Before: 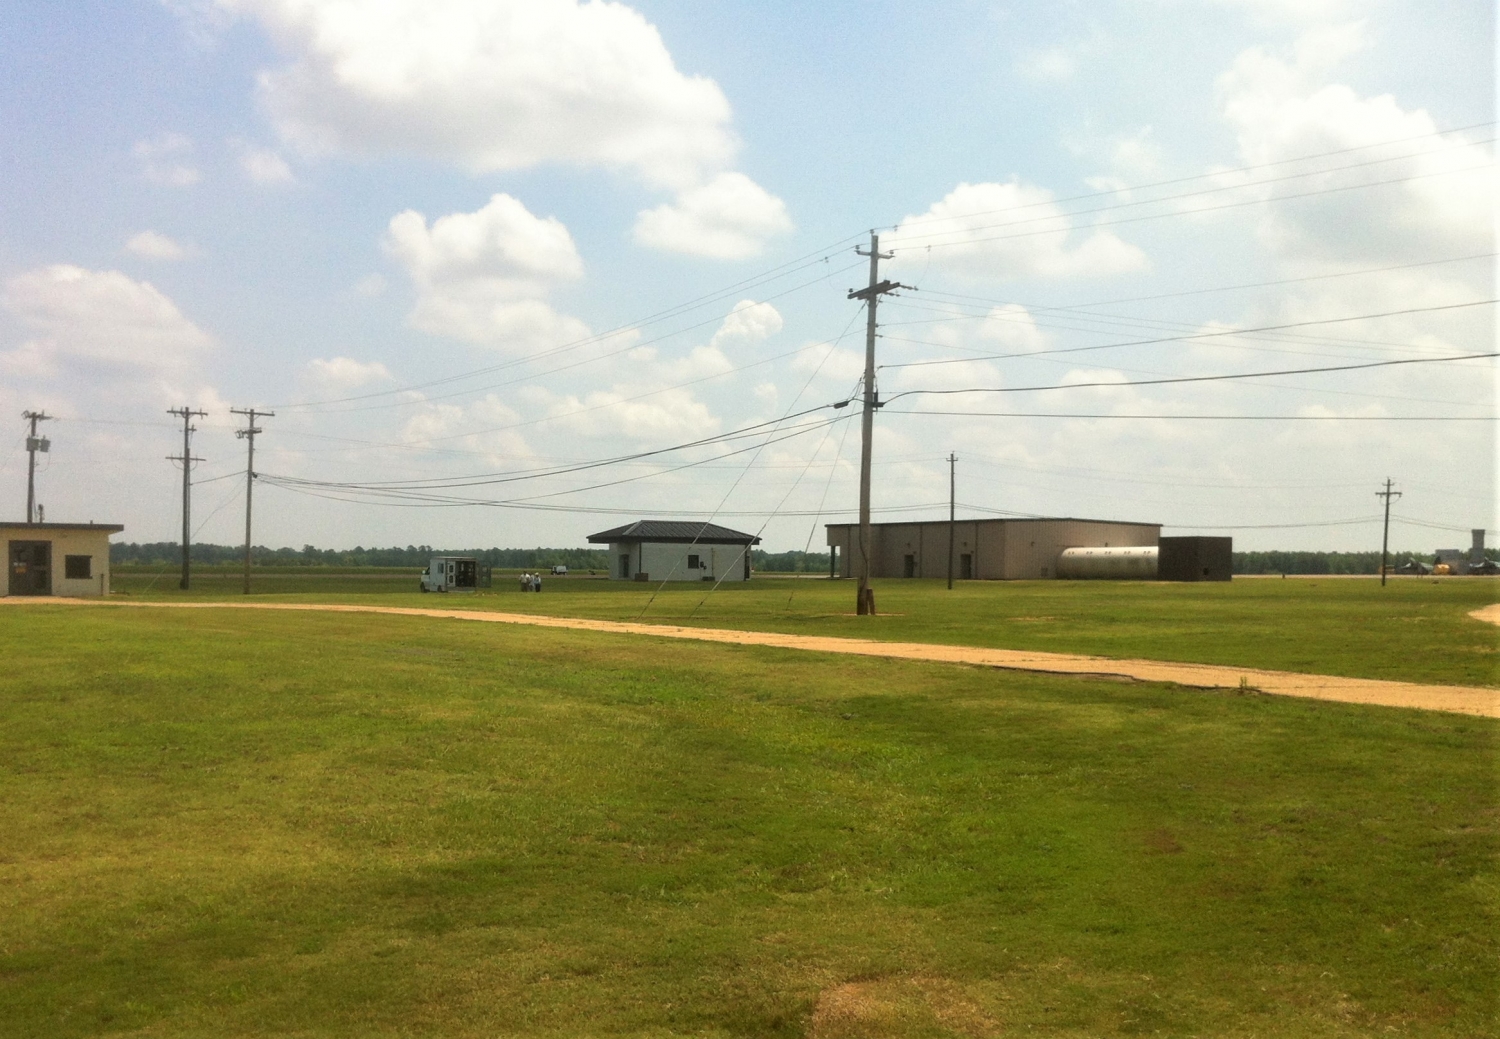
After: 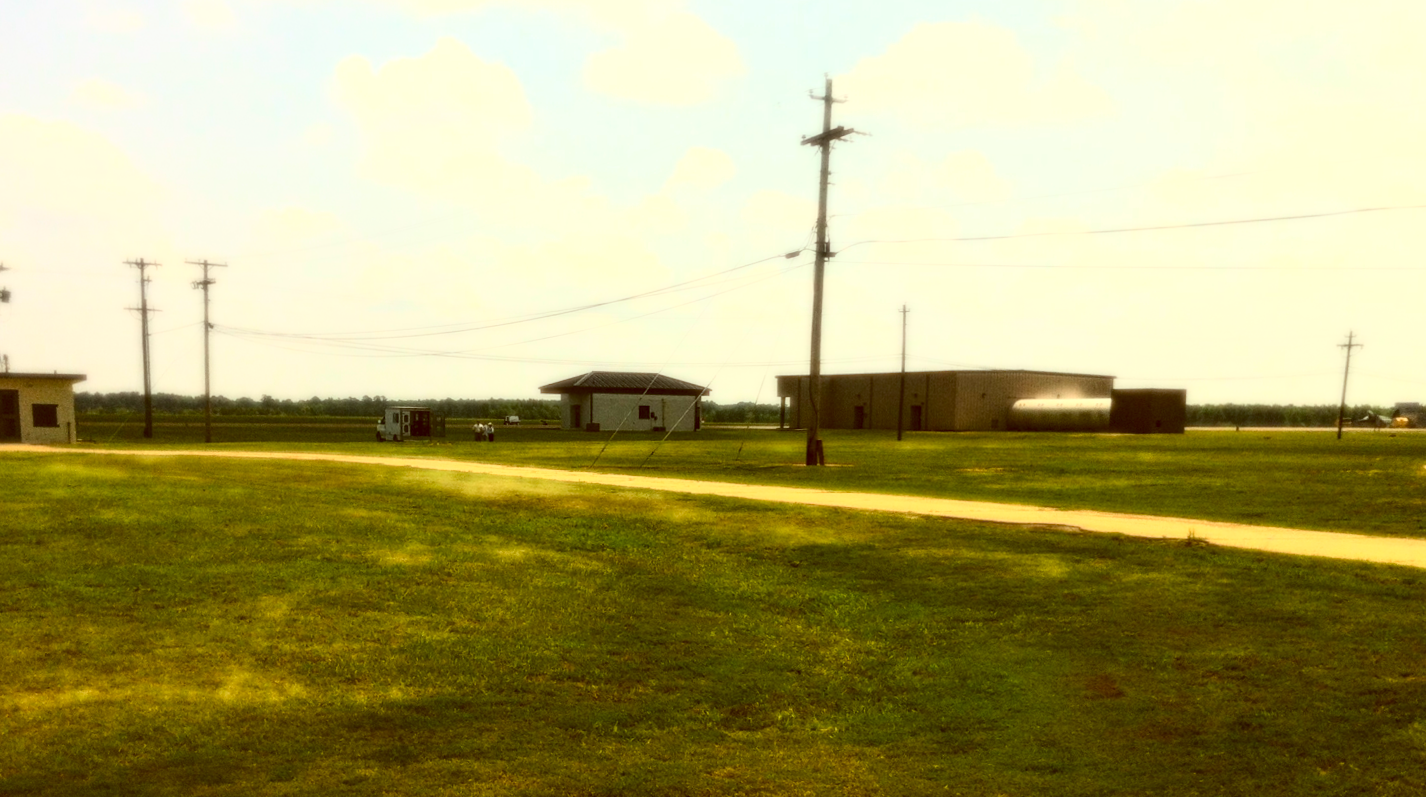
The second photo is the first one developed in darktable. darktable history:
local contrast: on, module defaults
rotate and perspective: rotation 0.074°, lens shift (vertical) 0.096, lens shift (horizontal) -0.041, crop left 0.043, crop right 0.952, crop top 0.024, crop bottom 0.979
color balance: lift [1.001, 1.007, 1, 0.993], gamma [1.023, 1.026, 1.01, 0.974], gain [0.964, 1.059, 1.073, 0.927]
sharpen: radius 2.883, amount 0.868, threshold 47.523
crop and rotate: top 15.774%, bottom 5.506%
bloom: size 0%, threshold 54.82%, strength 8.31%
contrast brightness saturation: contrast 0.21, brightness -0.11, saturation 0.21
